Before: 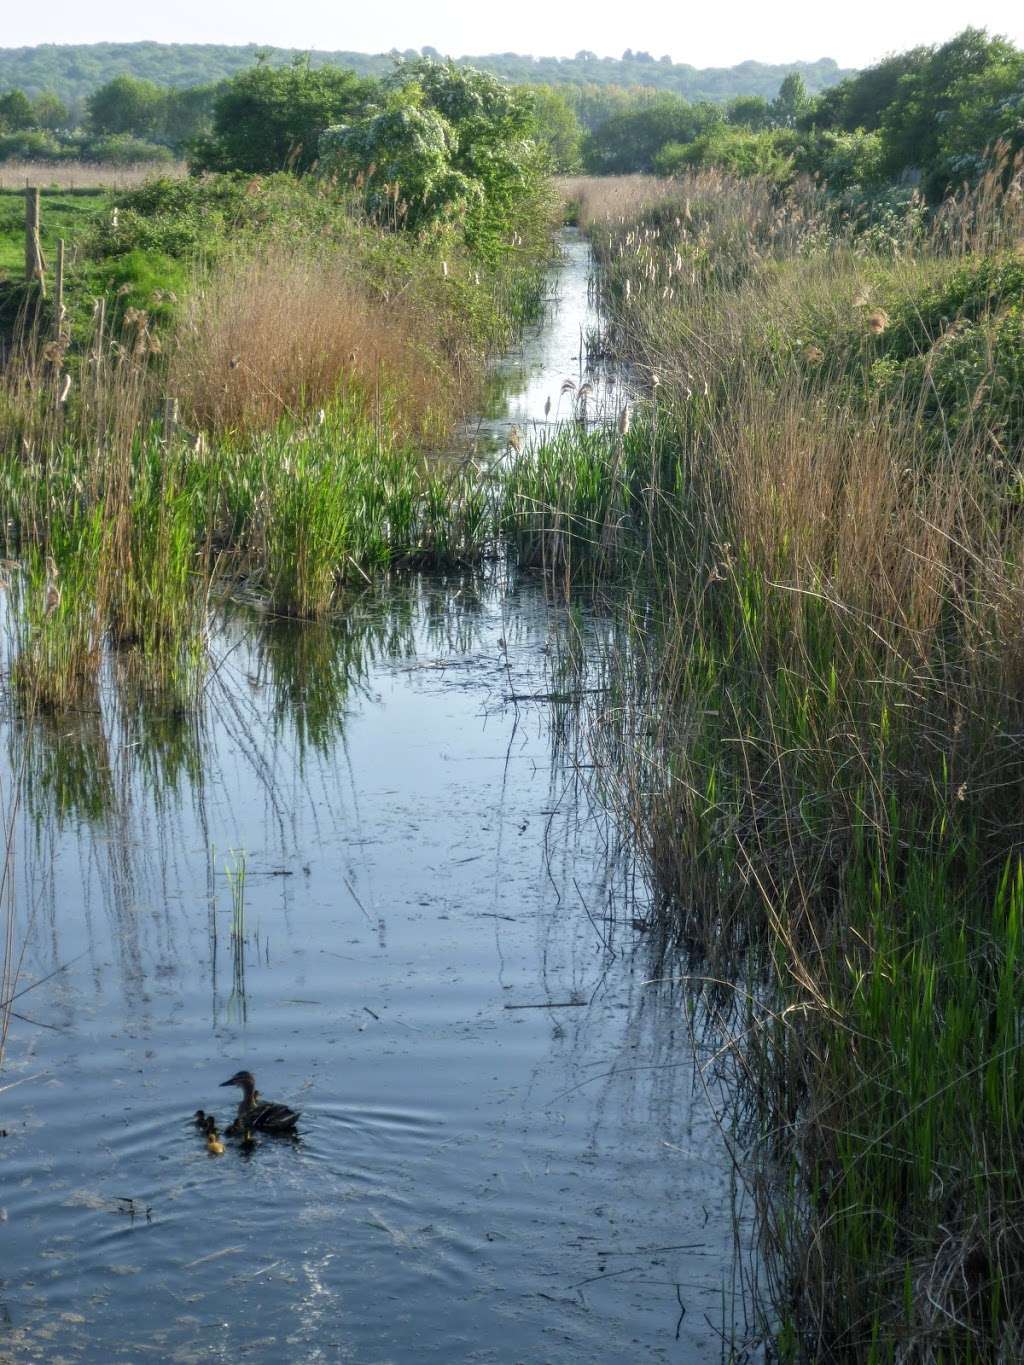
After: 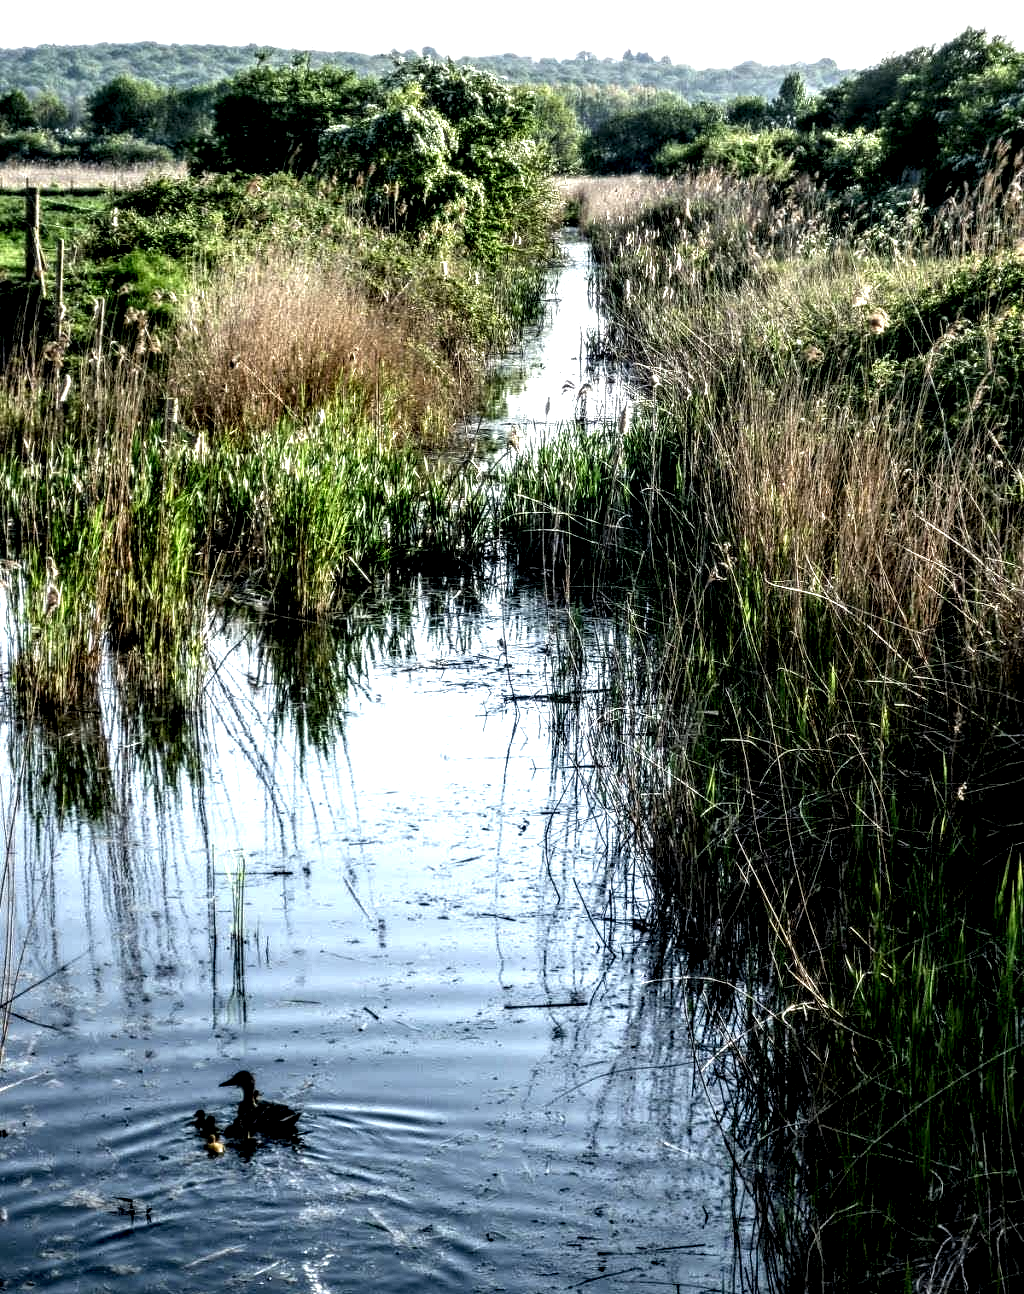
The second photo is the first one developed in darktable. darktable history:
local contrast: highlights 108%, shadows 42%, detail 293%
crop and rotate: top 0.004%, bottom 5.193%
